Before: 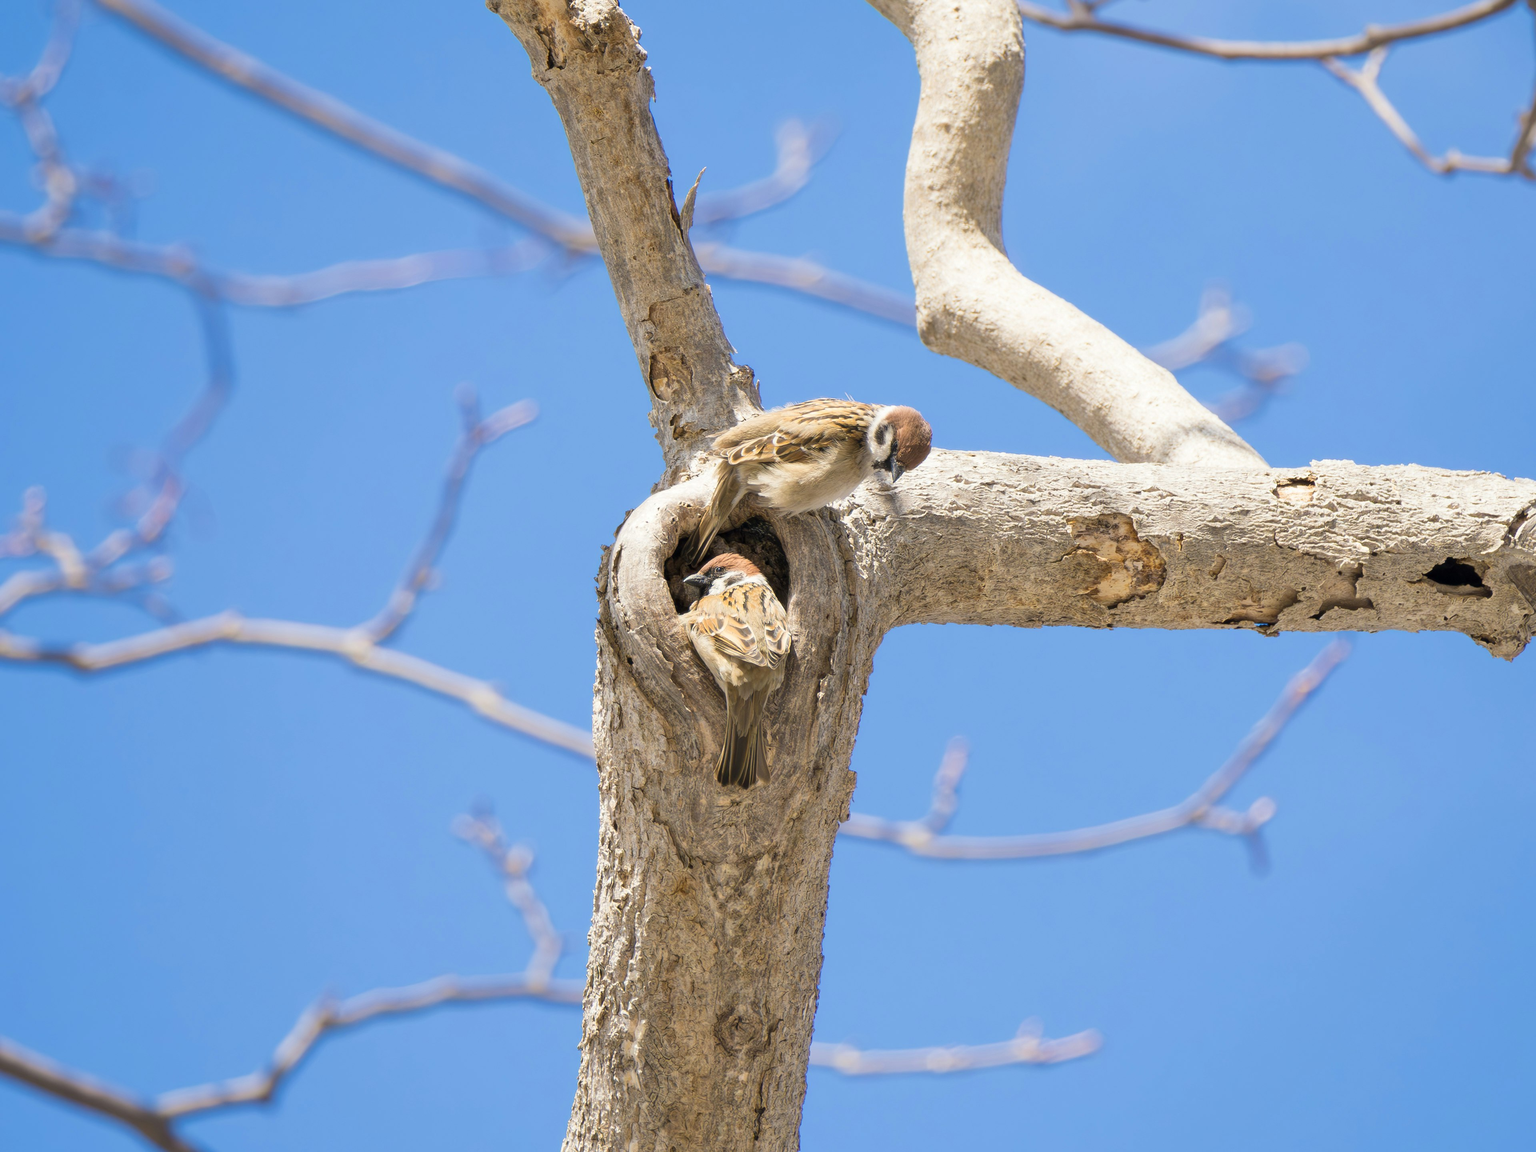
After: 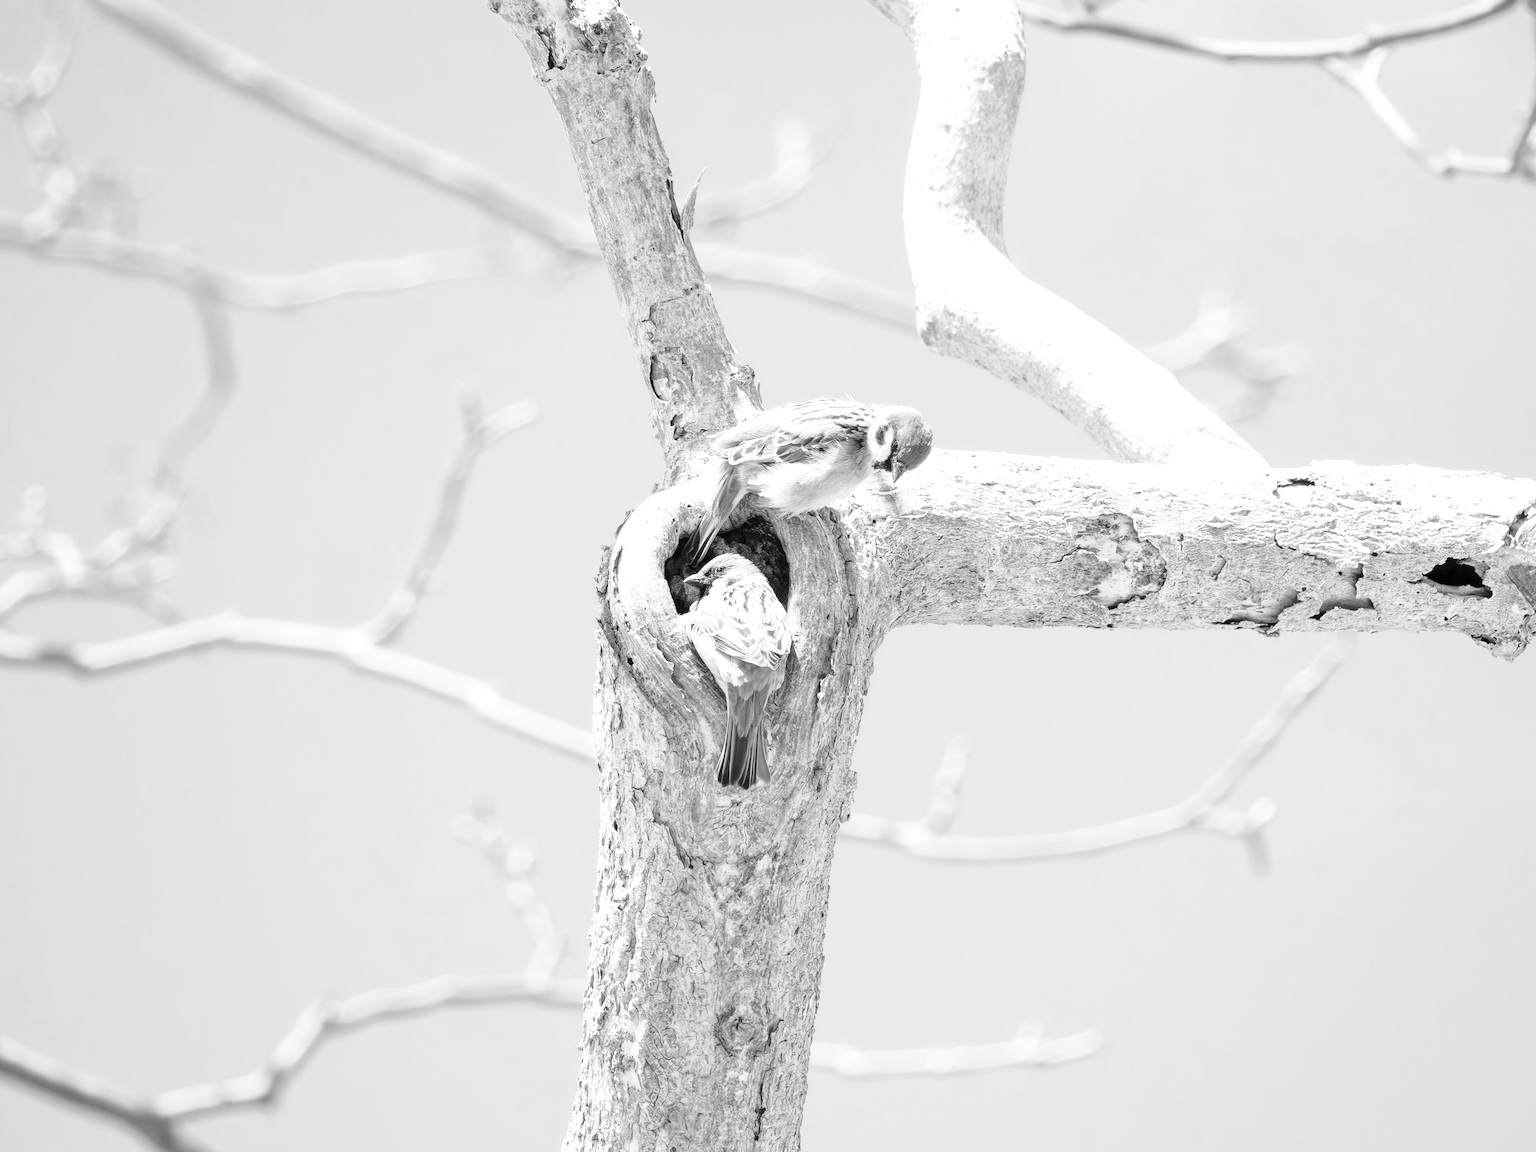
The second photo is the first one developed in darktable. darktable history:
base curve: curves: ch0 [(0, 0) (0.028, 0.03) (0.121, 0.232) (0.46, 0.748) (0.859, 0.968) (1, 1)], preserve colors none
exposure: exposure 0.636 EV, compensate highlight preservation false
monochrome: on, module defaults
